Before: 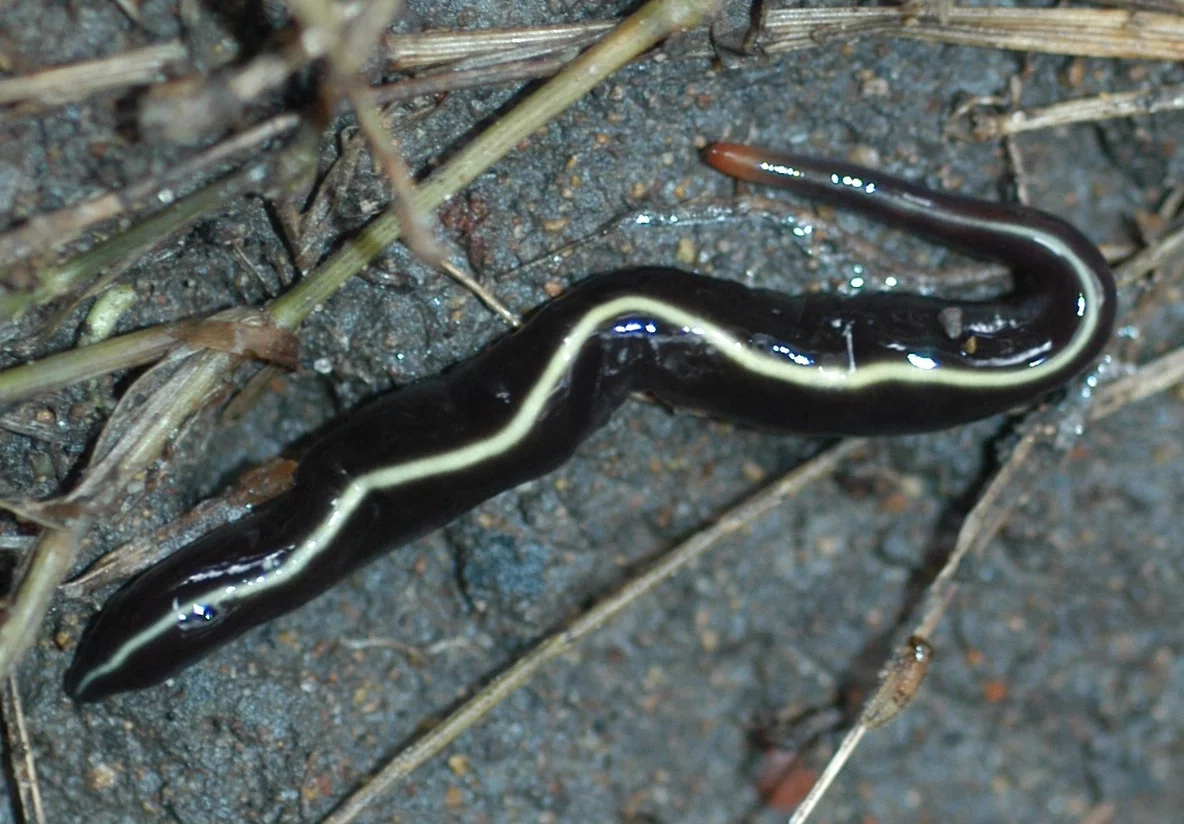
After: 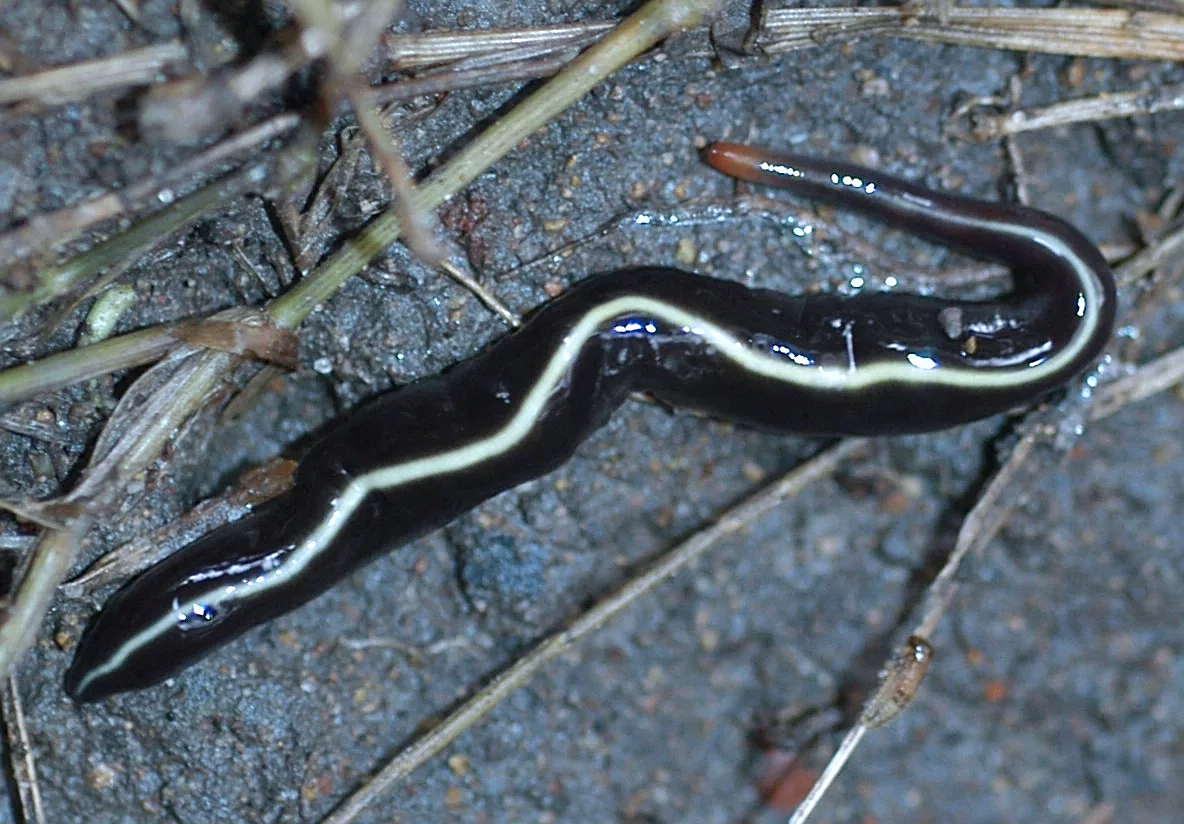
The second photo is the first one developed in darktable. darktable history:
sharpen: on, module defaults
white balance: red 0.967, blue 1.119, emerald 0.756
shadows and highlights: shadows 52.34, highlights -28.23, soften with gaussian
